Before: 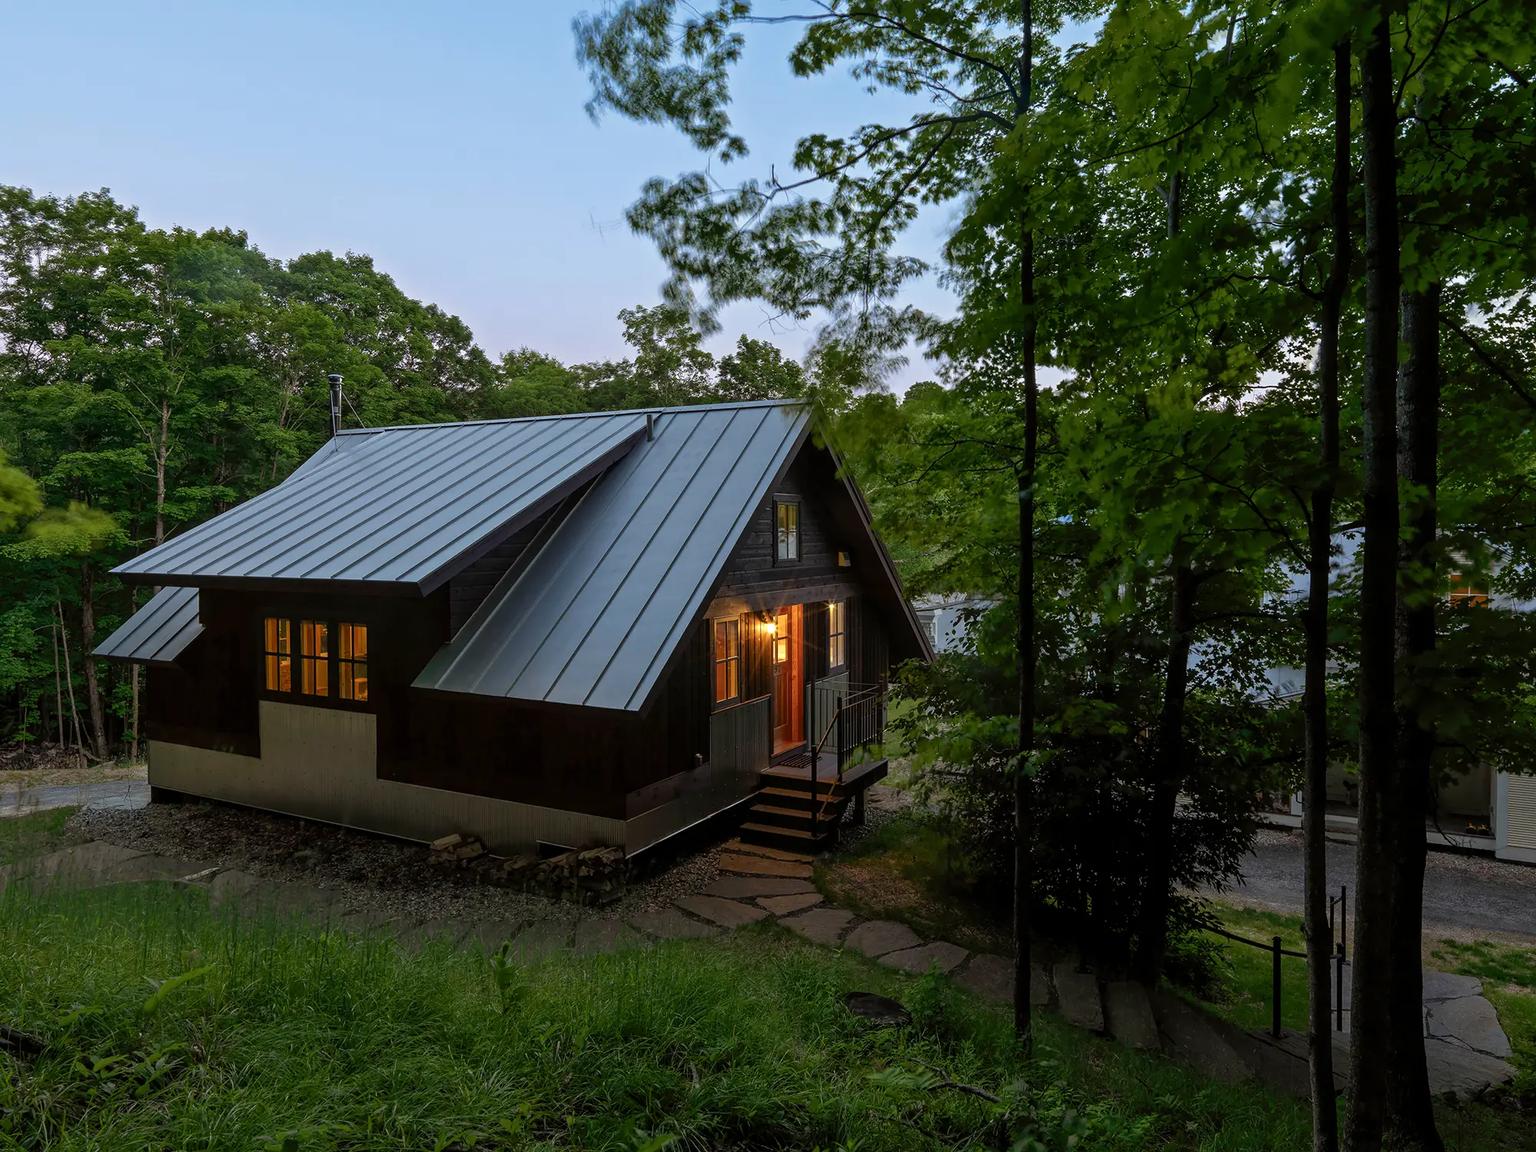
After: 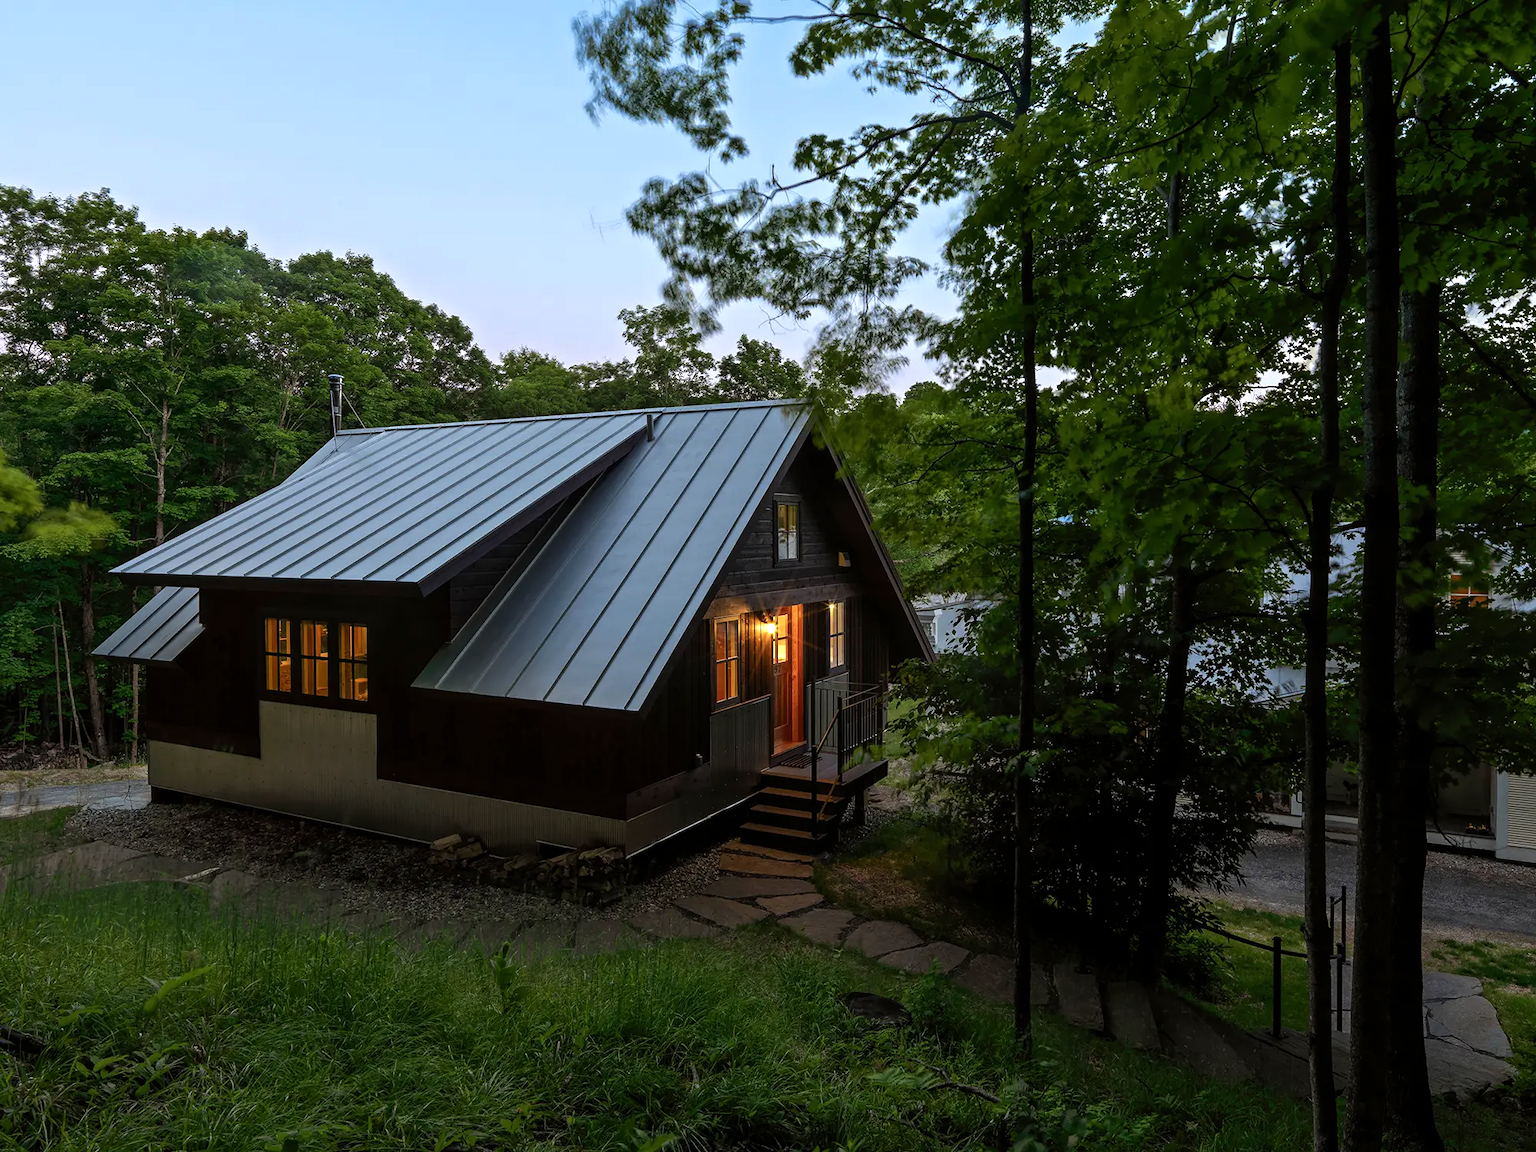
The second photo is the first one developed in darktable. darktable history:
tone equalizer: -8 EV -0.41 EV, -7 EV -0.397 EV, -6 EV -0.346 EV, -5 EV -0.222 EV, -3 EV 0.205 EV, -2 EV 0.329 EV, -1 EV 0.378 EV, +0 EV 0.39 EV, edges refinement/feathering 500, mask exposure compensation -1.57 EV, preserve details no
